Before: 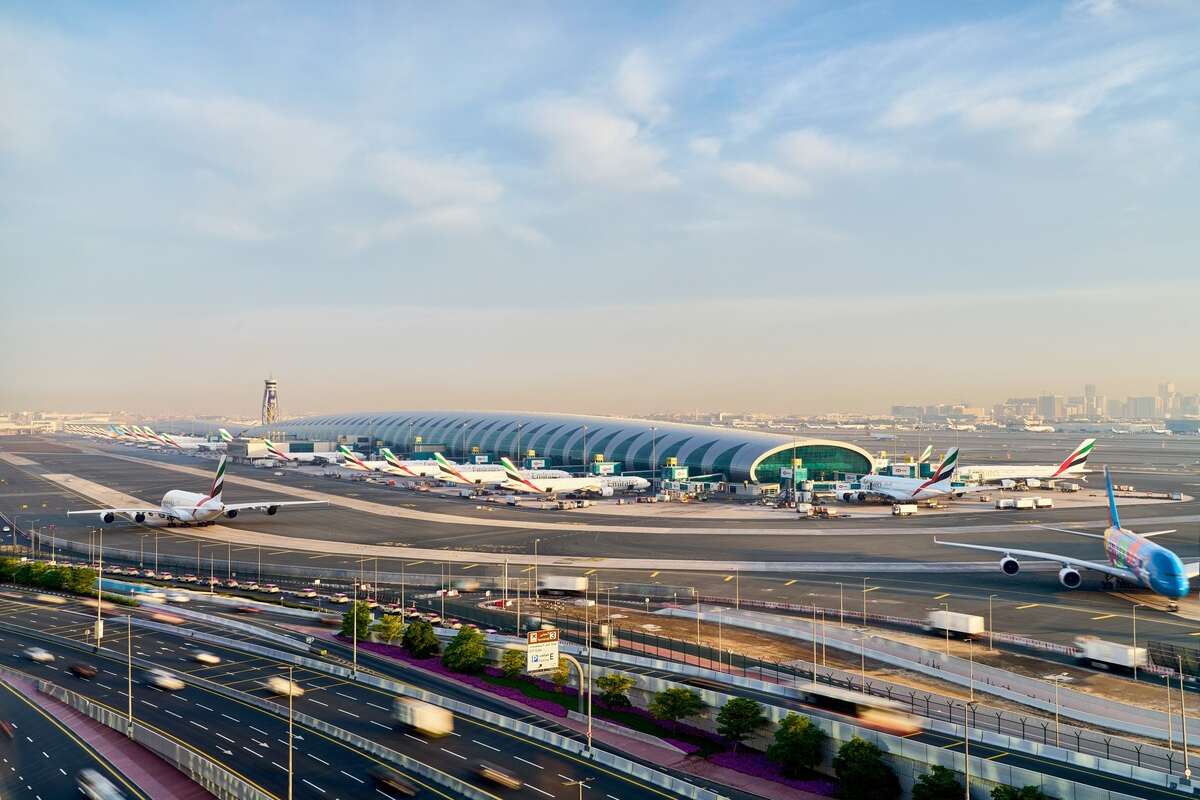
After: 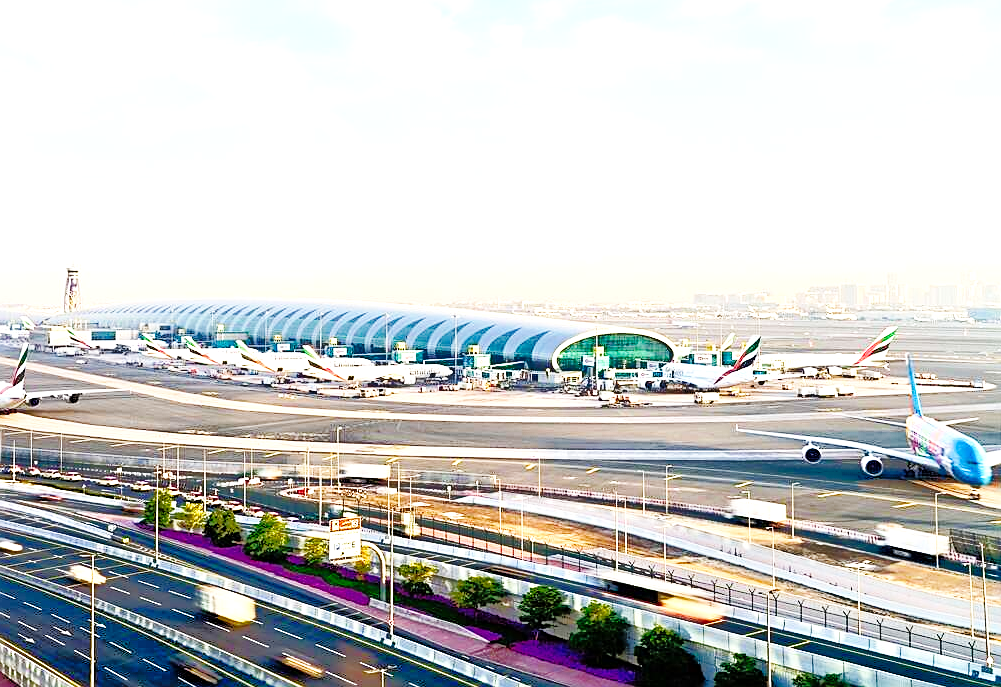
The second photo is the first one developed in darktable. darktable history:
base curve: curves: ch0 [(0, 0) (0.036, 0.025) (0.121, 0.166) (0.206, 0.329) (0.605, 0.79) (1, 1)], preserve colors none
crop: left 16.53%, top 14.062%
exposure: exposure 0.999 EV, compensate highlight preservation false
sharpen: on, module defaults
tone equalizer: -8 EV -0.522 EV, -7 EV -0.3 EV, -6 EV -0.054 EV, -5 EV 0.448 EV, -4 EV 0.965 EV, -3 EV 0.786 EV, -2 EV -0.014 EV, -1 EV 0.14 EV, +0 EV -0.01 EV
